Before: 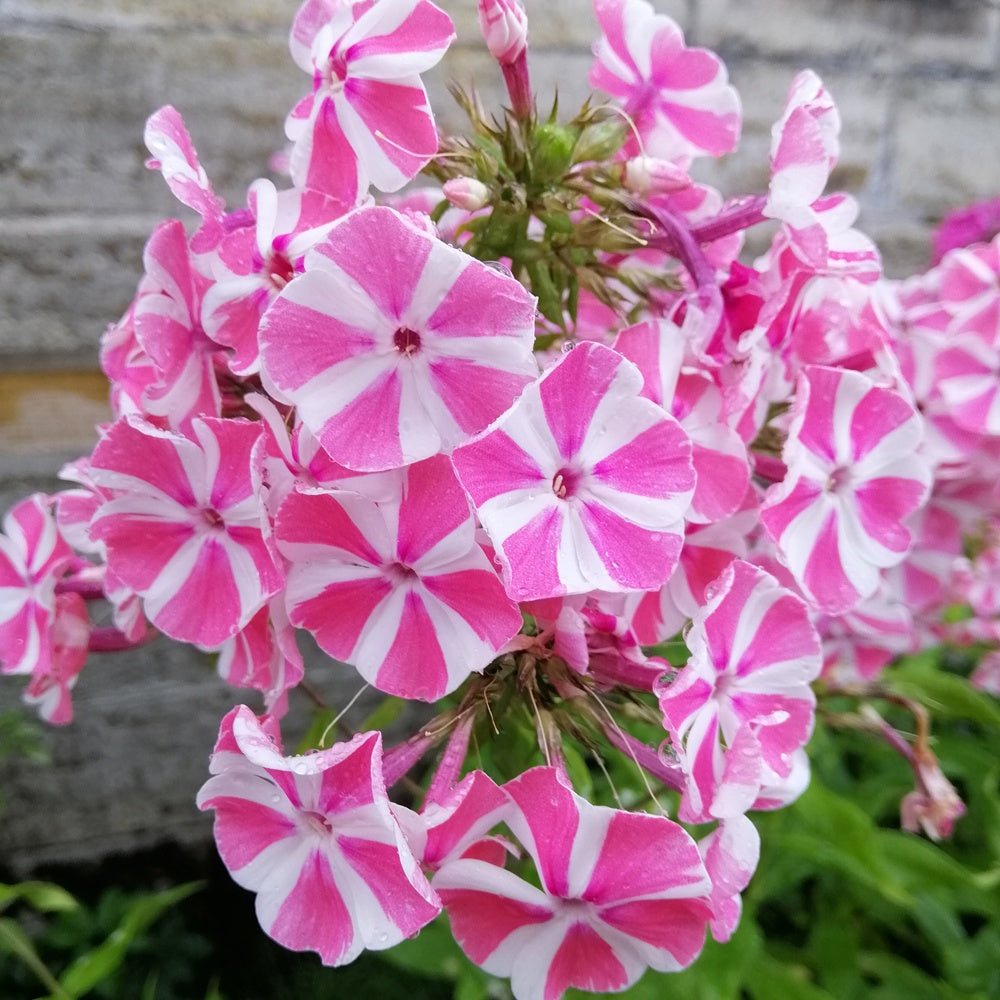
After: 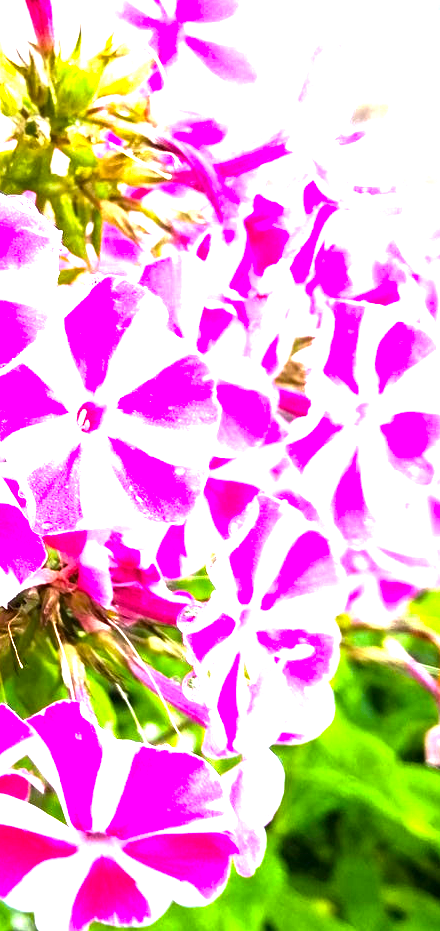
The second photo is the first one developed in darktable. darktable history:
exposure: compensate highlight preservation false
color balance rgb: perceptual saturation grading › global saturation 25%, perceptual brilliance grading › global brilliance 35%, perceptual brilliance grading › highlights 50%, perceptual brilliance grading › mid-tones 60%, perceptual brilliance grading › shadows 35%, global vibrance 20%
crop: left 47.628%, top 6.643%, right 7.874%
